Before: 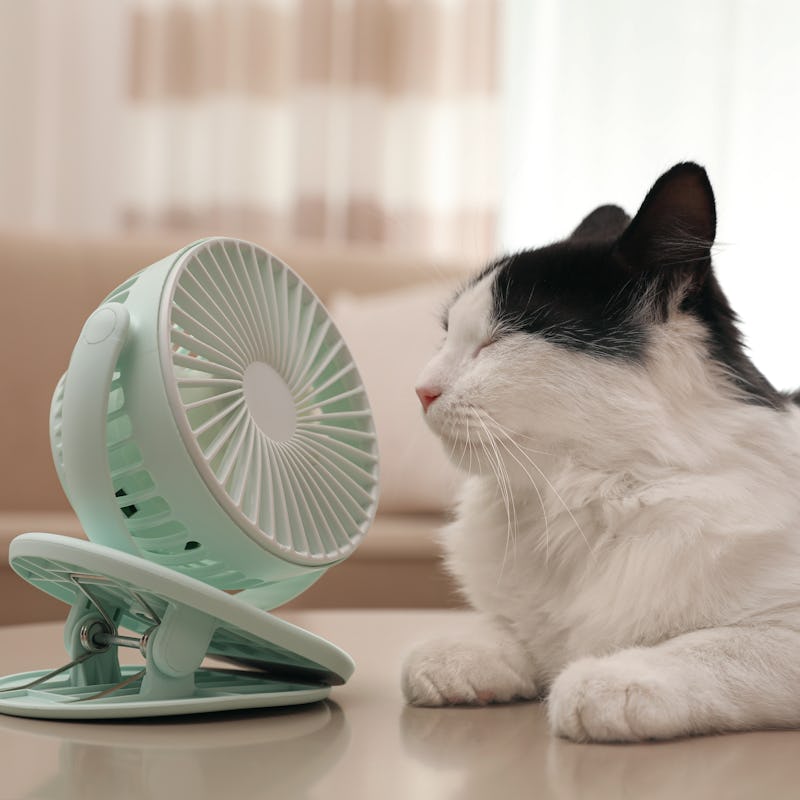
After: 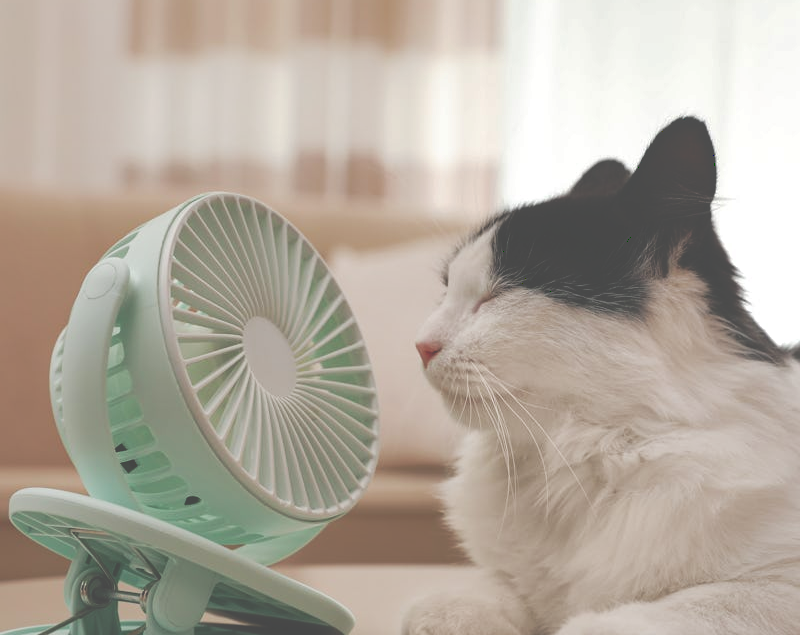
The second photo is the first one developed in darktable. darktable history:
crop and rotate: top 5.669%, bottom 14.929%
tone curve: curves: ch0 [(0, 0) (0.003, 0.273) (0.011, 0.276) (0.025, 0.276) (0.044, 0.28) (0.069, 0.283) (0.1, 0.288) (0.136, 0.293) (0.177, 0.302) (0.224, 0.321) (0.277, 0.349) (0.335, 0.393) (0.399, 0.448) (0.468, 0.51) (0.543, 0.589) (0.623, 0.677) (0.709, 0.761) (0.801, 0.839) (0.898, 0.909) (1, 1)], preserve colors none
shadows and highlights: on, module defaults
